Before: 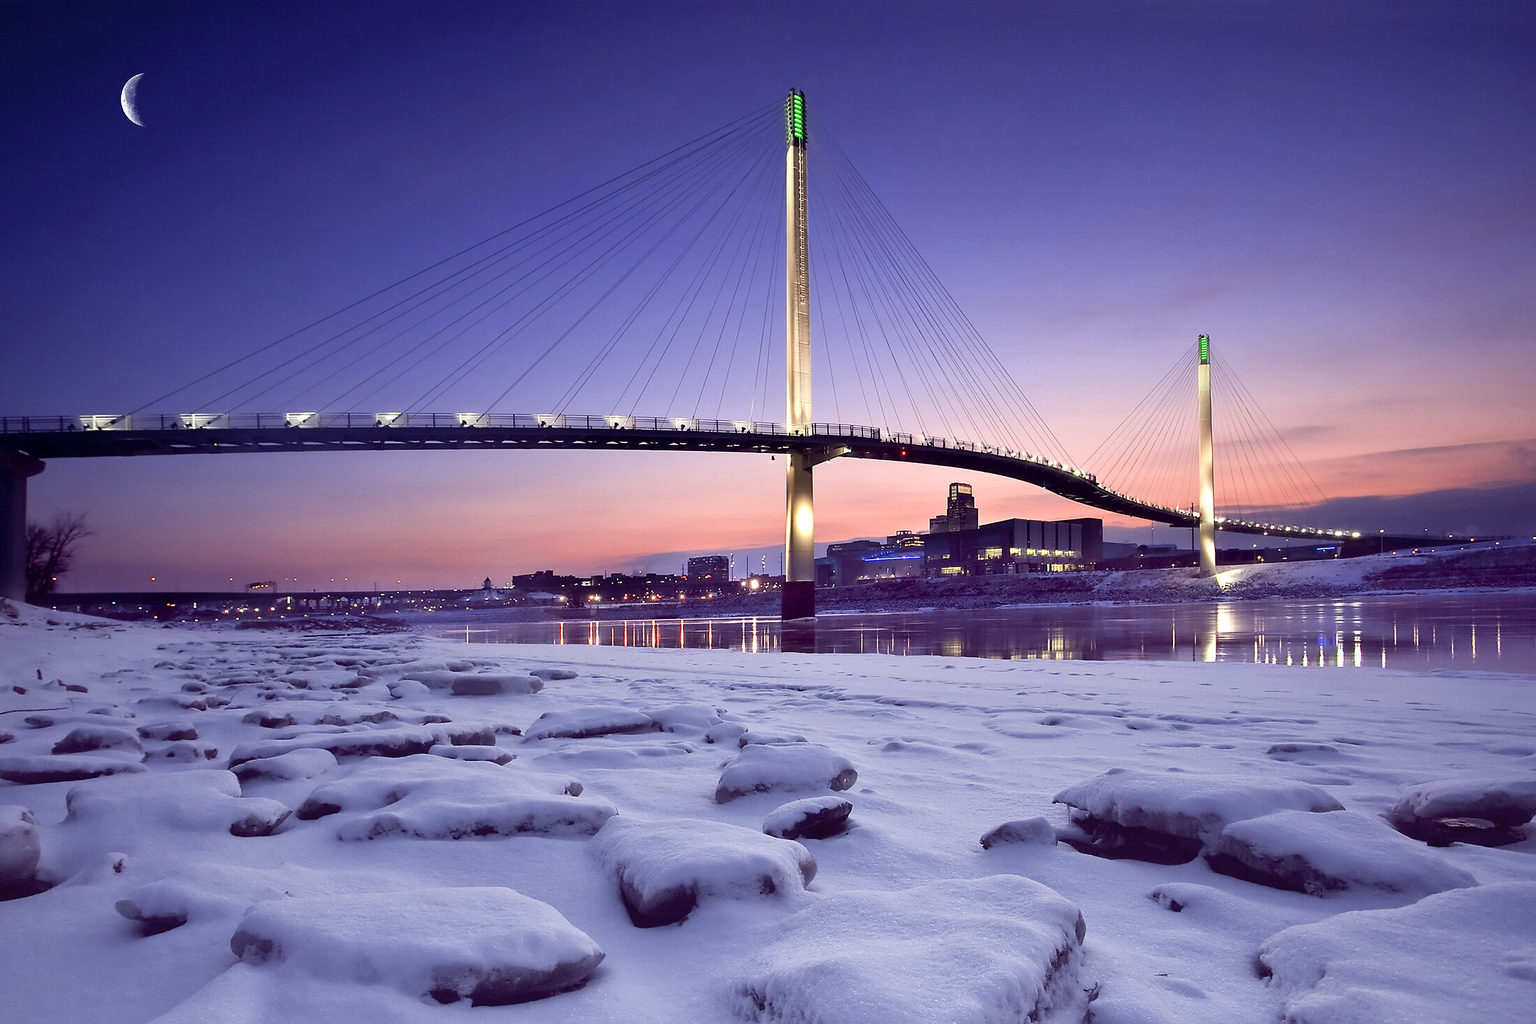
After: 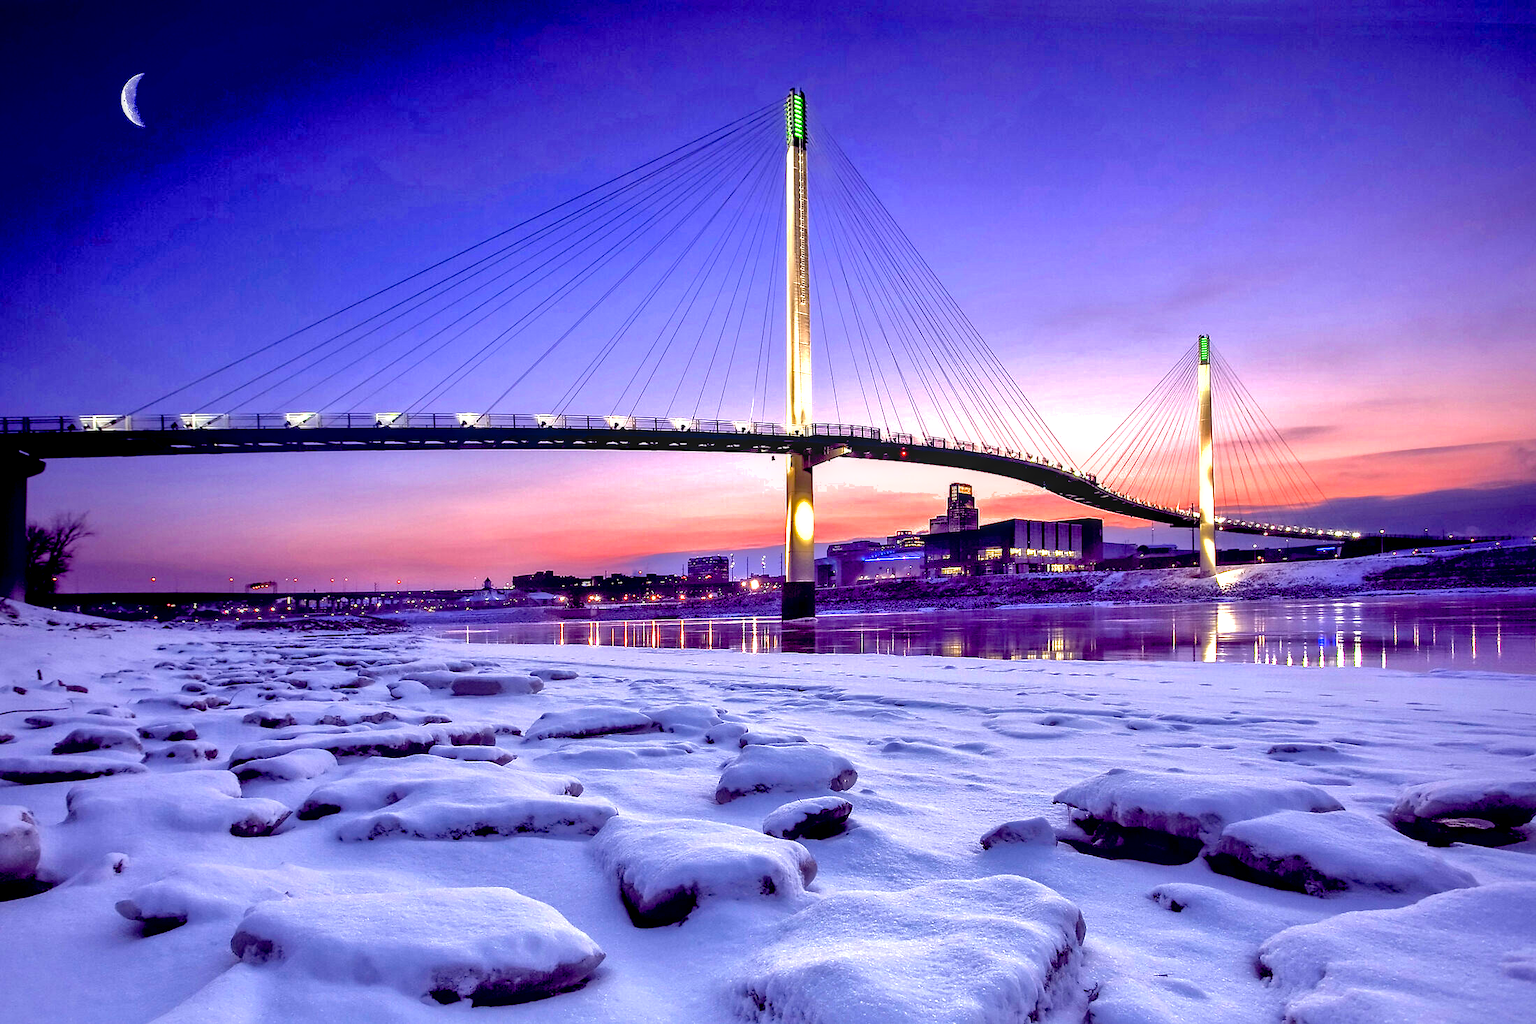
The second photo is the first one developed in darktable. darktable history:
tone equalizer: on, module defaults
local contrast: highlights 25%, detail 150%
shadows and highlights: shadows 40, highlights -60
exposure: black level correction 0.012, exposure 0.7 EV, compensate exposure bias true, compensate highlight preservation false
color balance rgb: linear chroma grading › global chroma 15%, perceptual saturation grading › global saturation 30%
